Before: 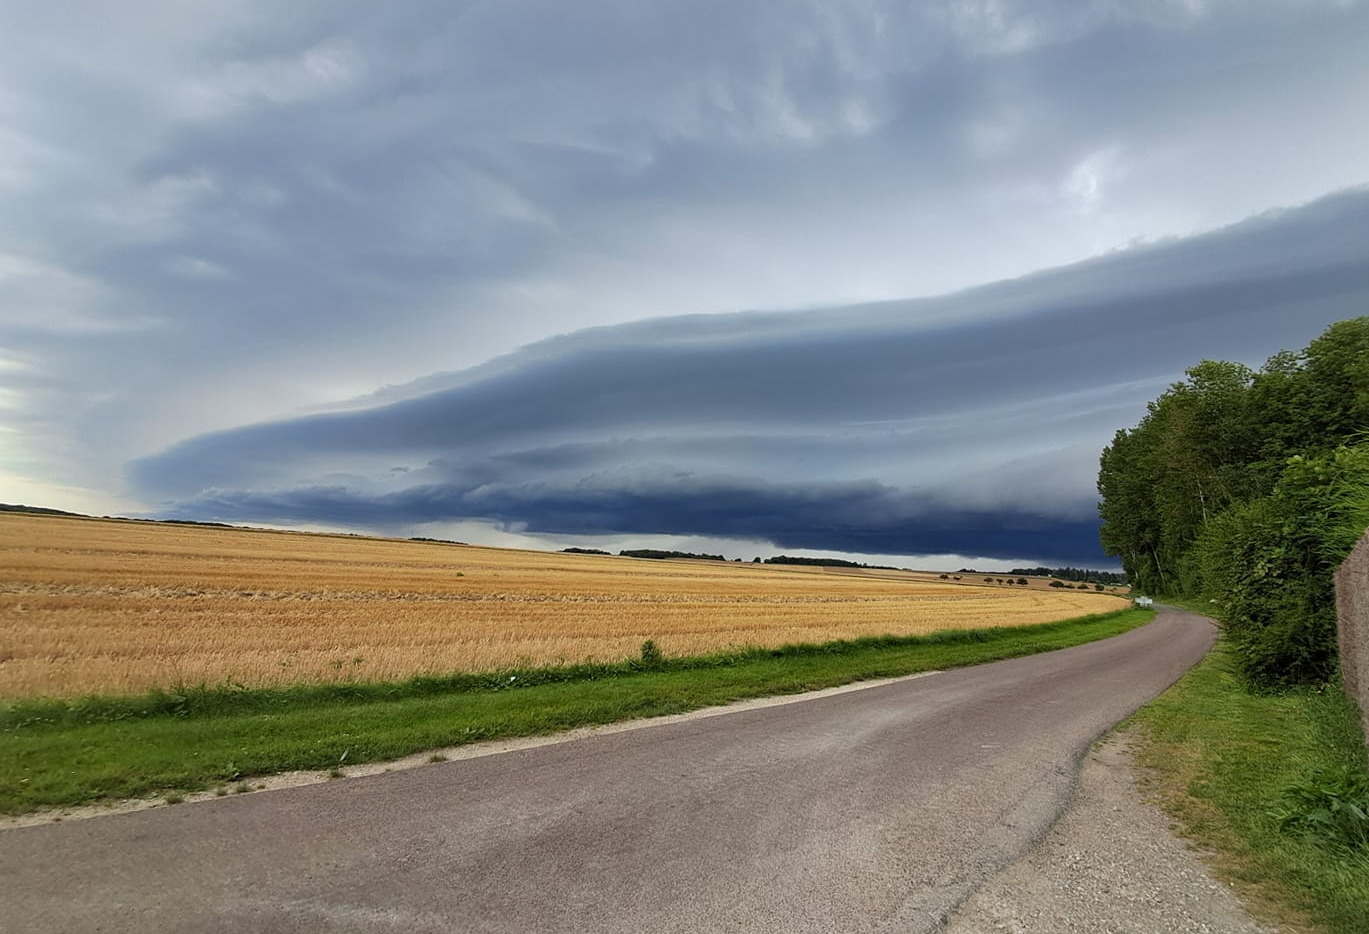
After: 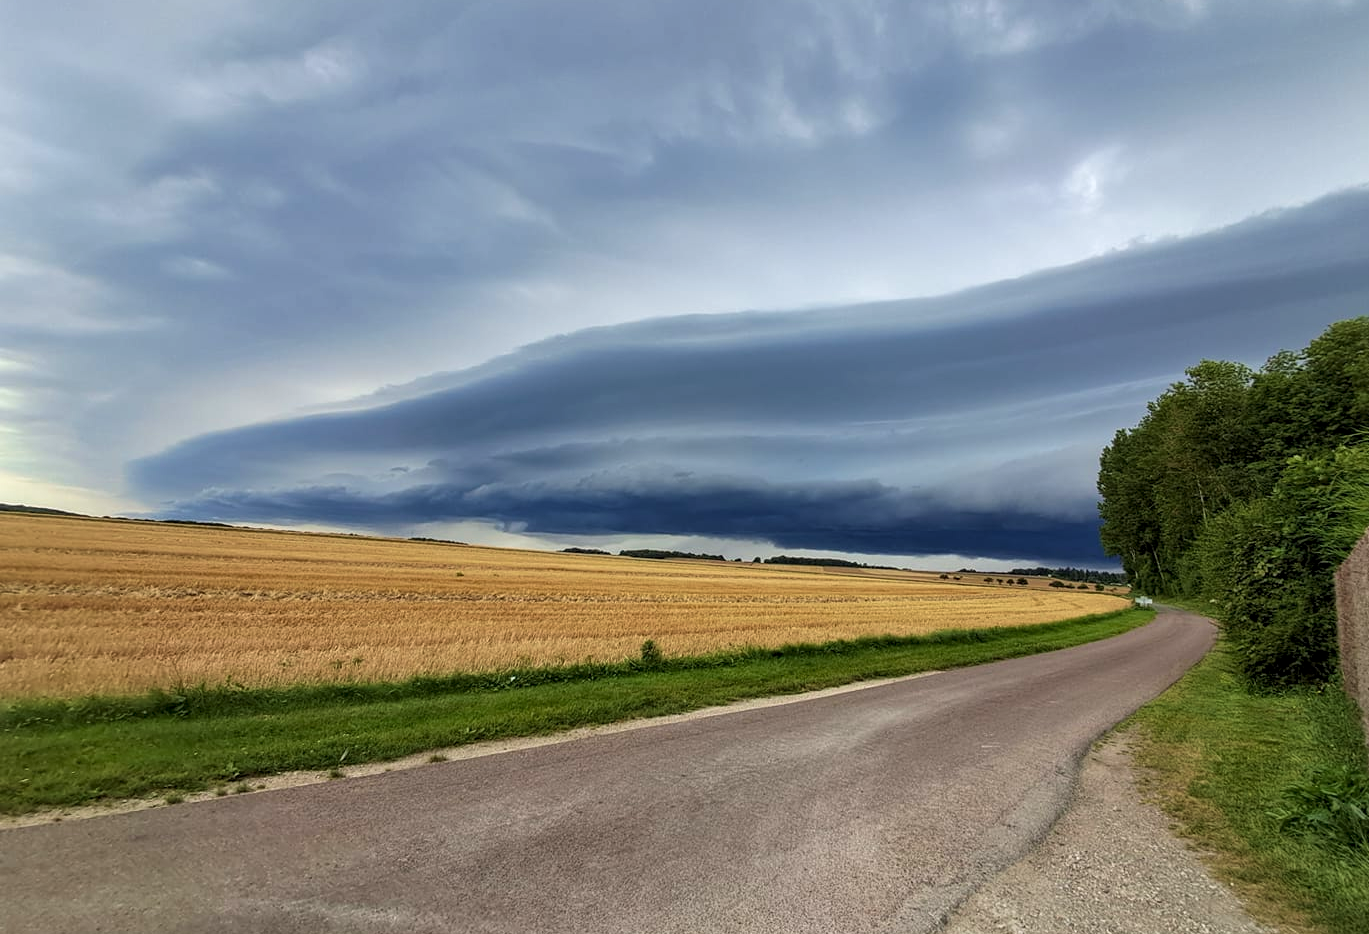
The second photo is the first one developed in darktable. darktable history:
velvia: on, module defaults
local contrast: on, module defaults
